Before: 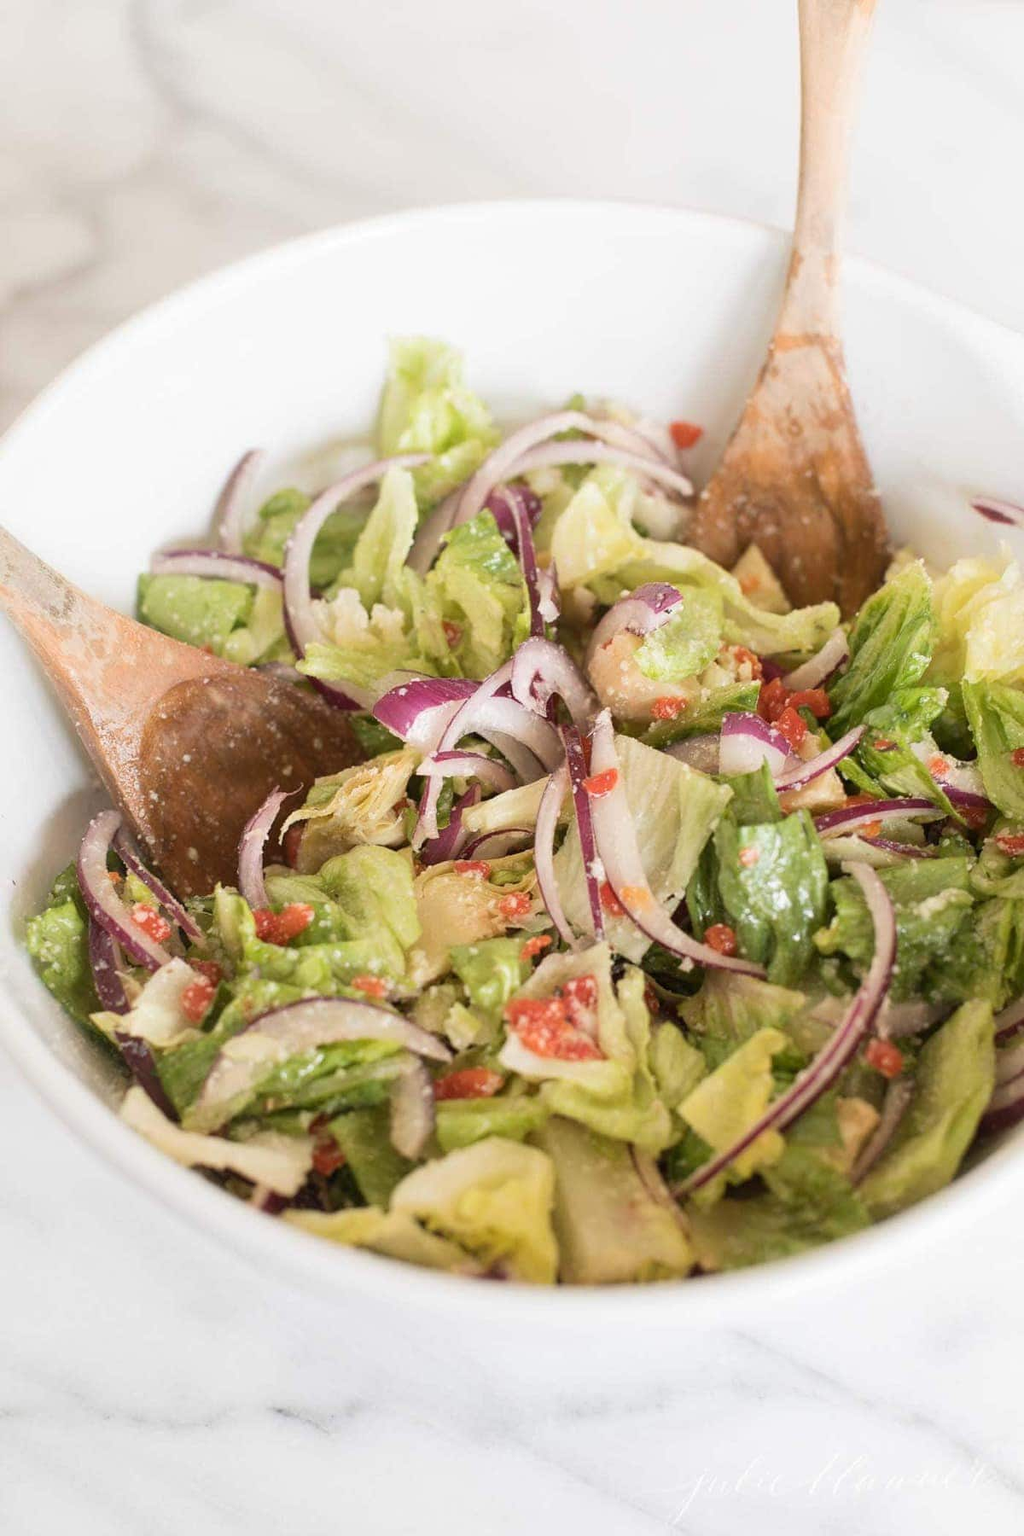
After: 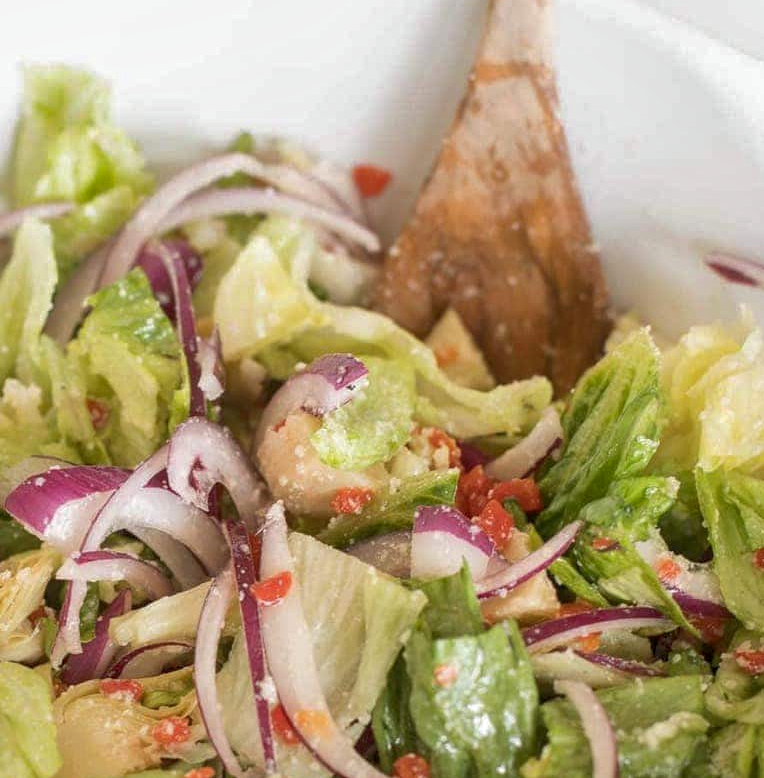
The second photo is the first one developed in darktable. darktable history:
shadows and highlights: on, module defaults
local contrast: on, module defaults
crop: left 36.005%, top 18.293%, right 0.31%, bottom 38.444%
color correction: highlights a* -0.182, highlights b* -0.124
